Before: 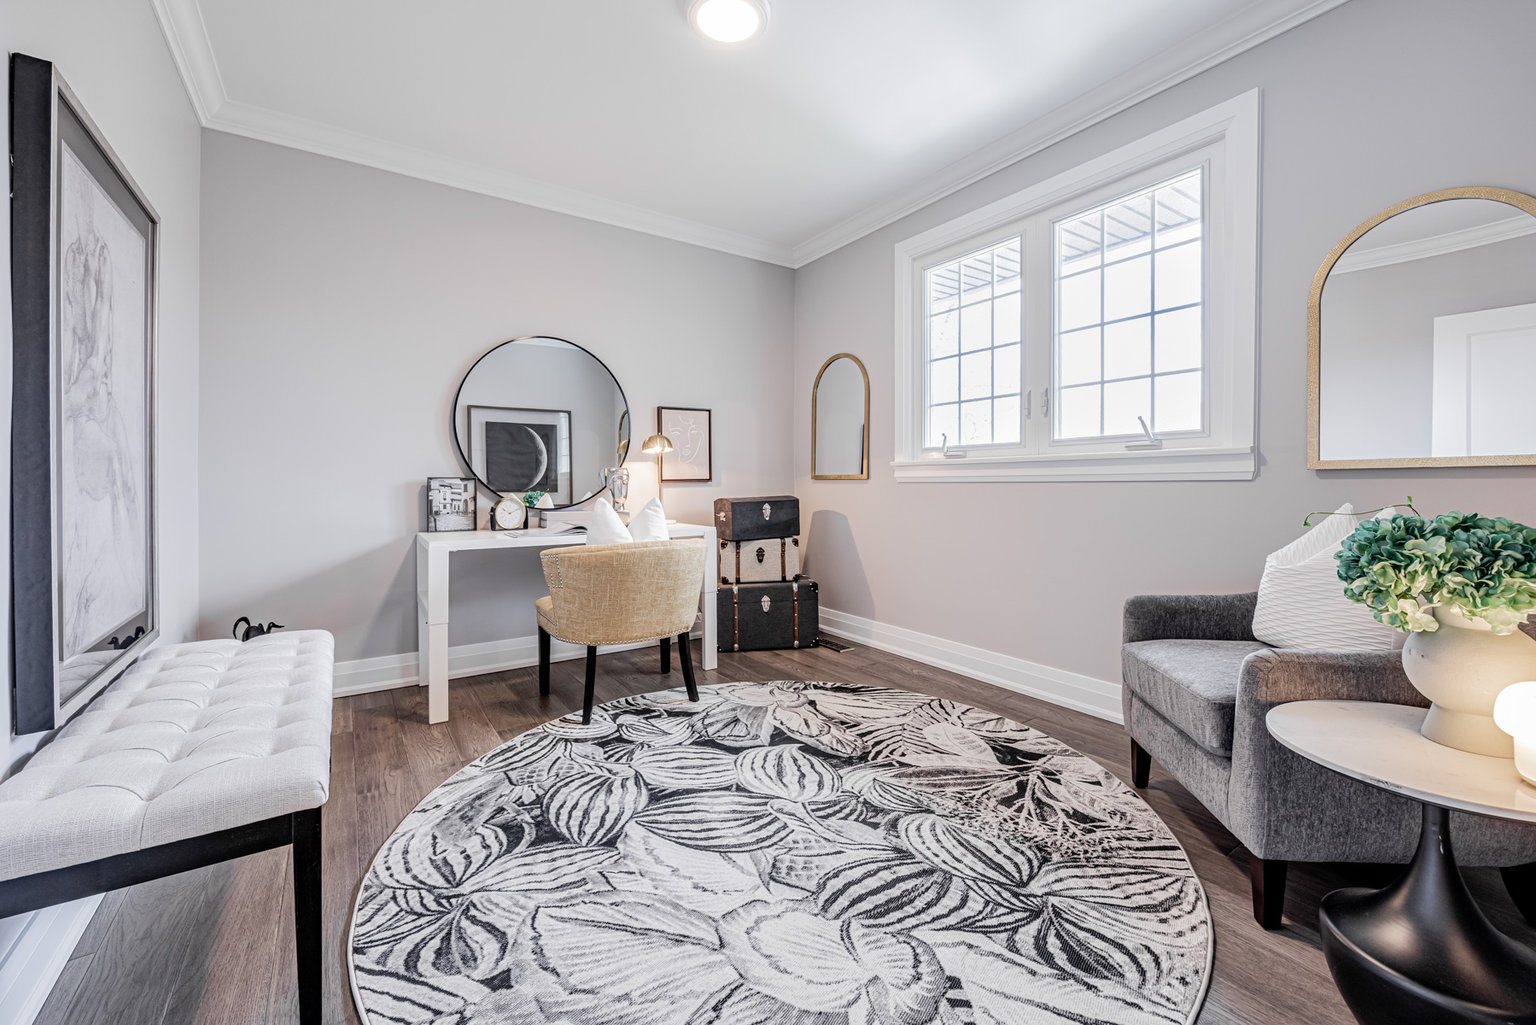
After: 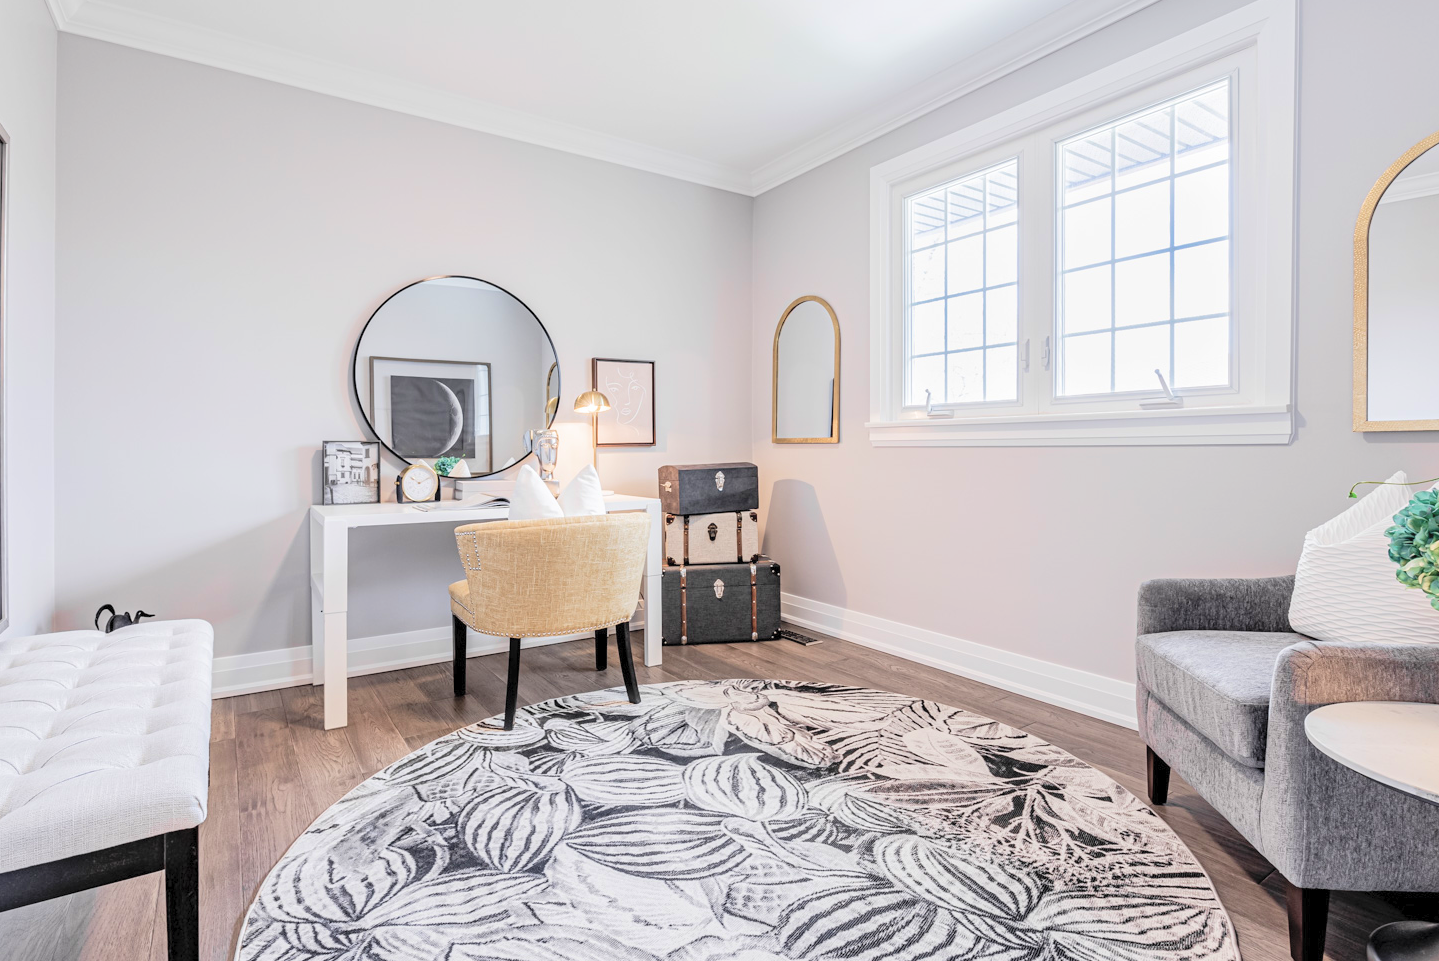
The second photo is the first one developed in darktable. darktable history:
contrast brightness saturation: brightness 0.286
crop and rotate: left 9.951%, top 9.912%, right 10.023%, bottom 9.927%
velvia: on, module defaults
